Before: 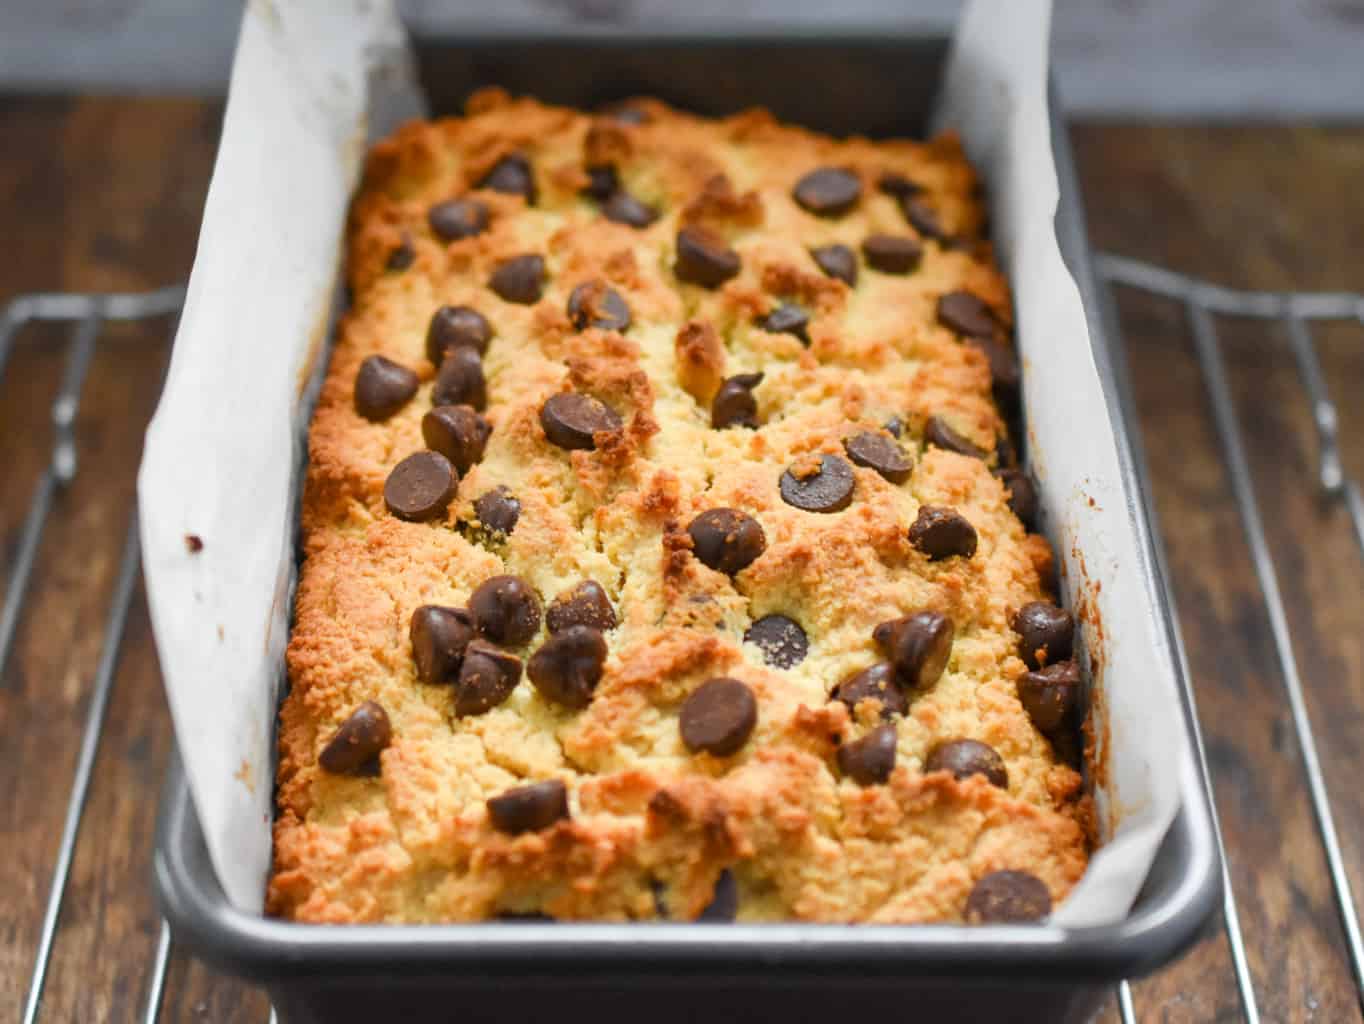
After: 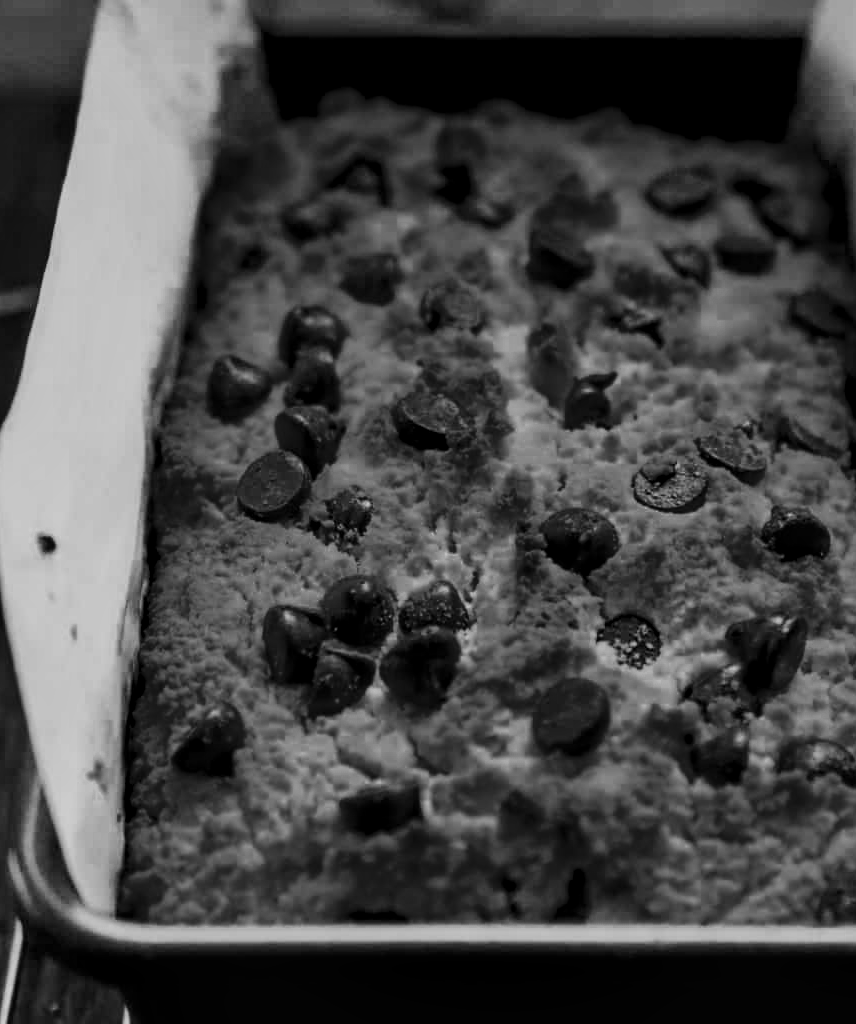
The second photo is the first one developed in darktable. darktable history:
crop: left 10.829%, right 26.413%
exposure: black level correction 0.008, exposure 0.091 EV, compensate exposure bias true, compensate highlight preservation false
local contrast: on, module defaults
color zones: curves: ch0 [(0.002, 0.429) (0.121, 0.212) (0.198, 0.113) (0.276, 0.344) (0.331, 0.541) (0.41, 0.56) (0.482, 0.289) (0.619, 0.227) (0.721, 0.18) (0.821, 0.435) (0.928, 0.555) (1, 0.587)]; ch1 [(0, 0) (0.143, 0) (0.286, 0) (0.429, 0) (0.571, 0) (0.714, 0) (0.857, 0)]
haze removal: strength 0.302, distance 0.246, compatibility mode true, adaptive false
filmic rgb: middle gray luminance 29.74%, black relative exposure -8.9 EV, white relative exposure 7 EV, threshold 2.95 EV, target black luminance 0%, hardness 2.93, latitude 2.43%, contrast 0.962, highlights saturation mix 4.96%, shadows ↔ highlights balance 11.89%, add noise in highlights 0.002, color science v3 (2019), use custom middle-gray values true, contrast in highlights soft, enable highlight reconstruction true
contrast brightness saturation: contrast 0.292
